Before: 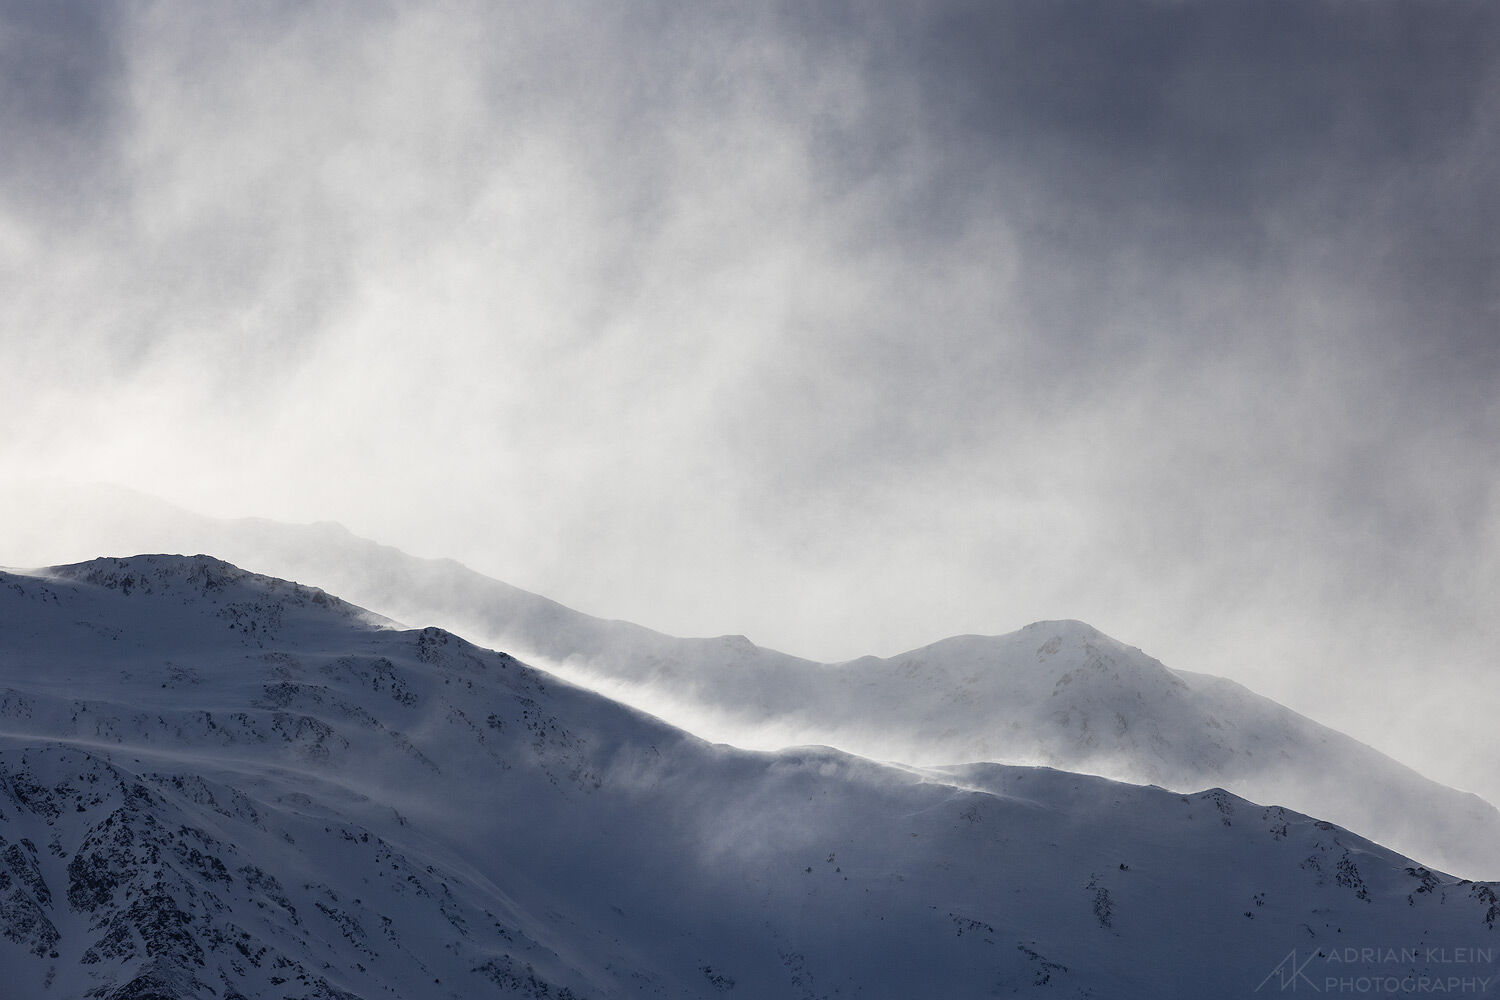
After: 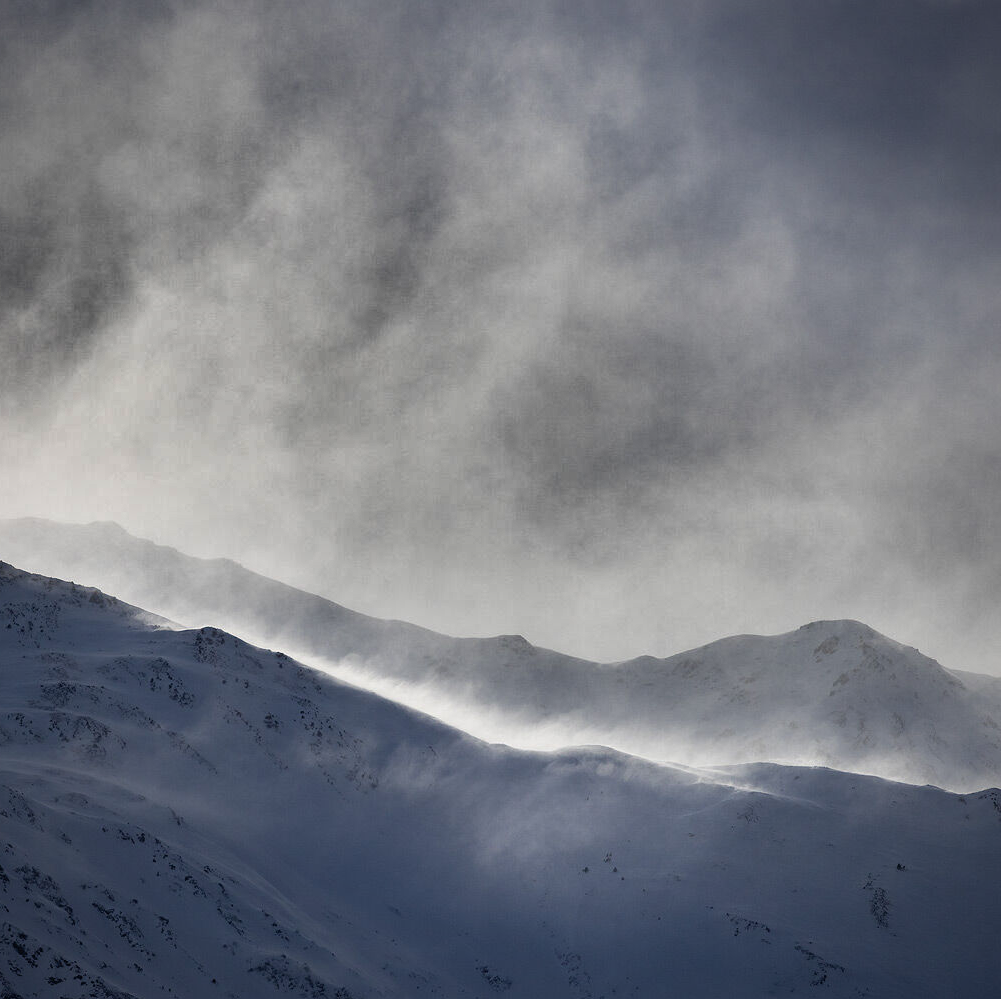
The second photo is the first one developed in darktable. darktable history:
vignetting: fall-off radius 69.15%, saturation -0.003, automatic ratio true
crop and rotate: left 14.968%, right 18.294%
shadows and highlights: shadows 21.05, highlights -82.92, shadows color adjustment 98.01%, highlights color adjustment 58.79%, soften with gaussian
